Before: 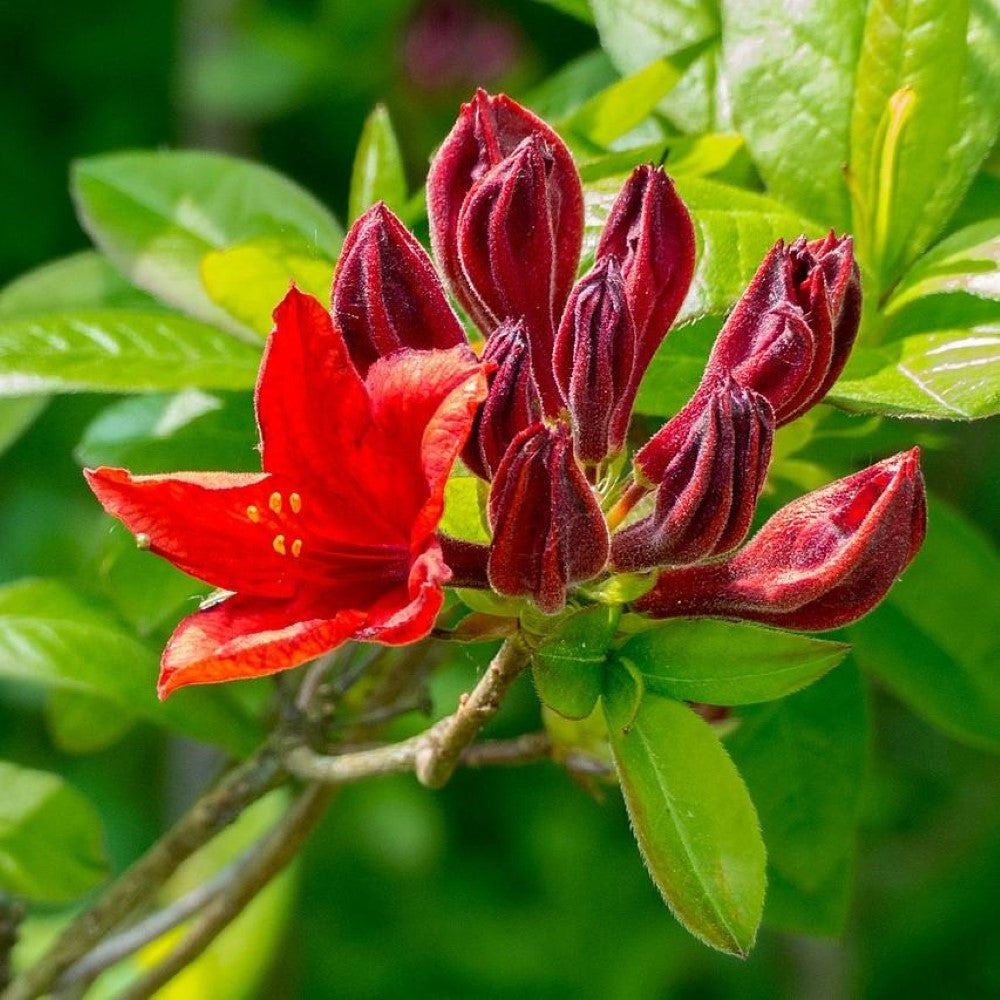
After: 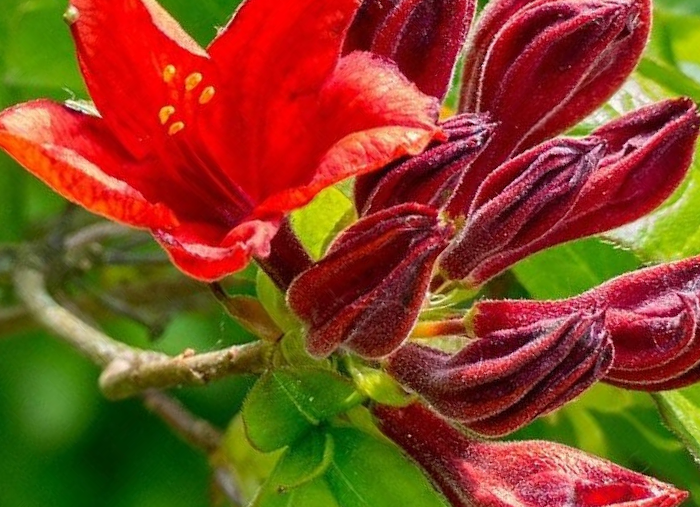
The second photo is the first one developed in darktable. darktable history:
crop and rotate: angle -44.74°, top 16.614%, right 0.955%, bottom 11.656%
